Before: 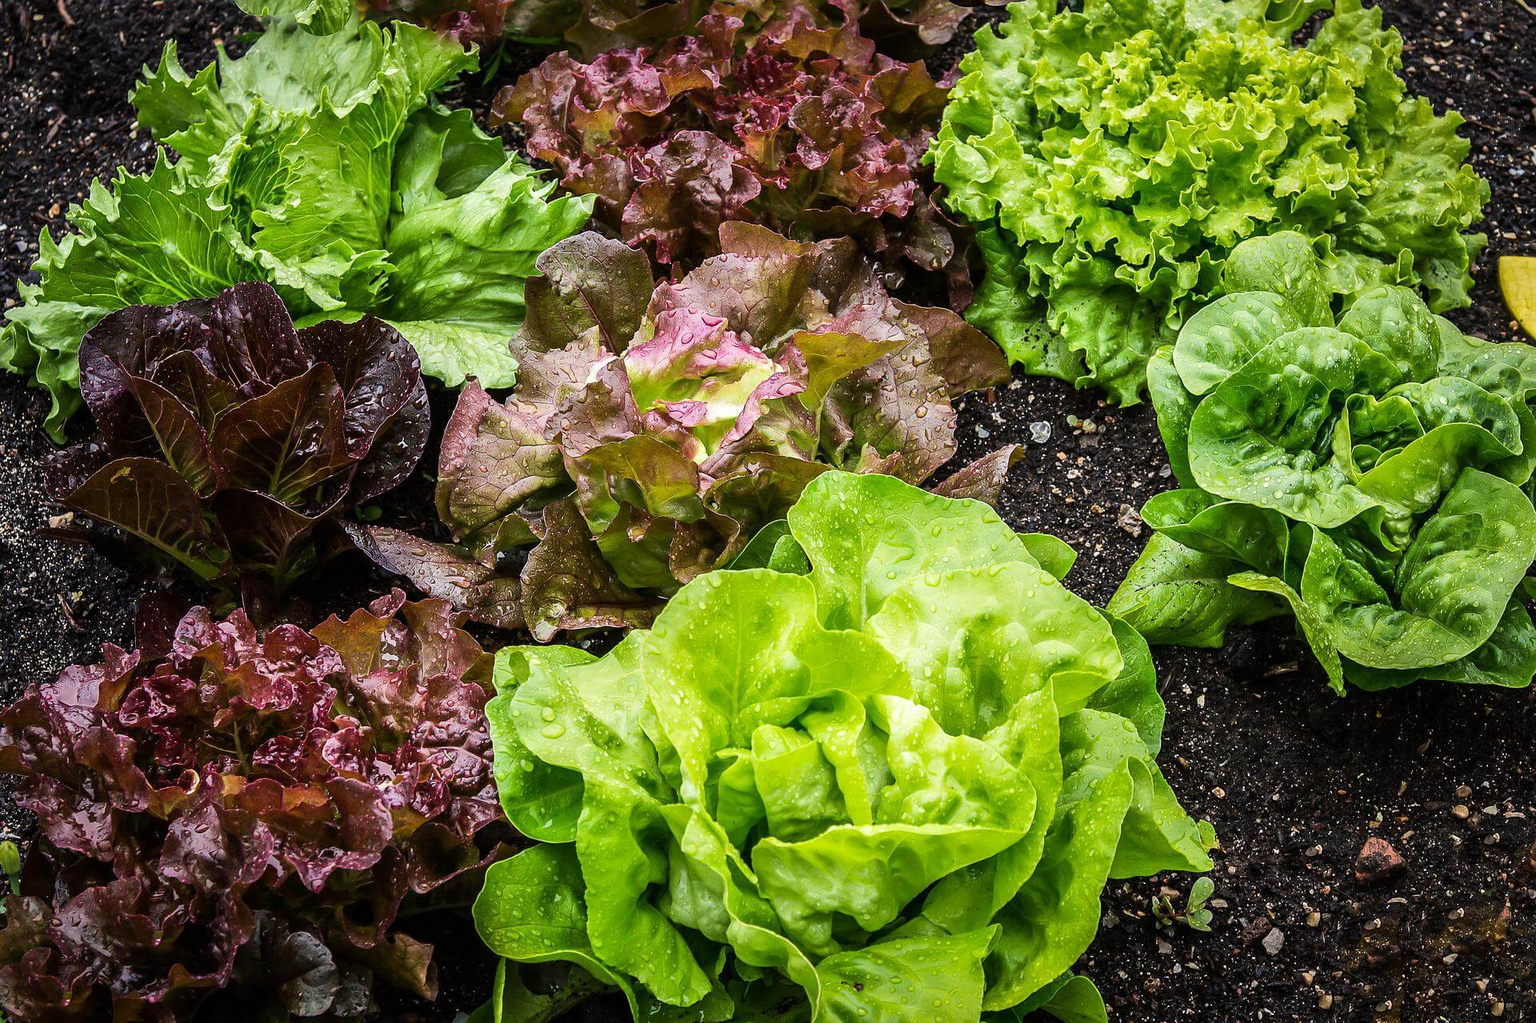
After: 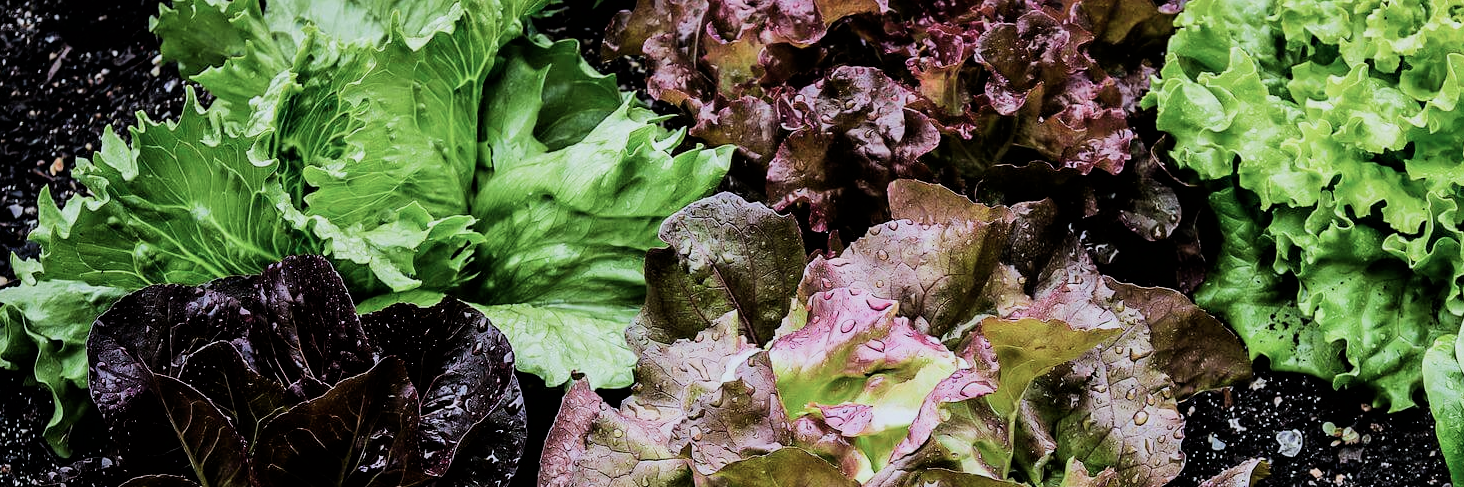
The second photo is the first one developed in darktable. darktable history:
filmic rgb: black relative exposure -5 EV, hardness 2.88, contrast 1.3, highlights saturation mix -30%
color calibration: illuminant as shot in camera, x 0.369, y 0.376, temperature 4328.46 K, gamut compression 3
crop: left 0.579%, top 7.627%, right 23.167%, bottom 54.275%
